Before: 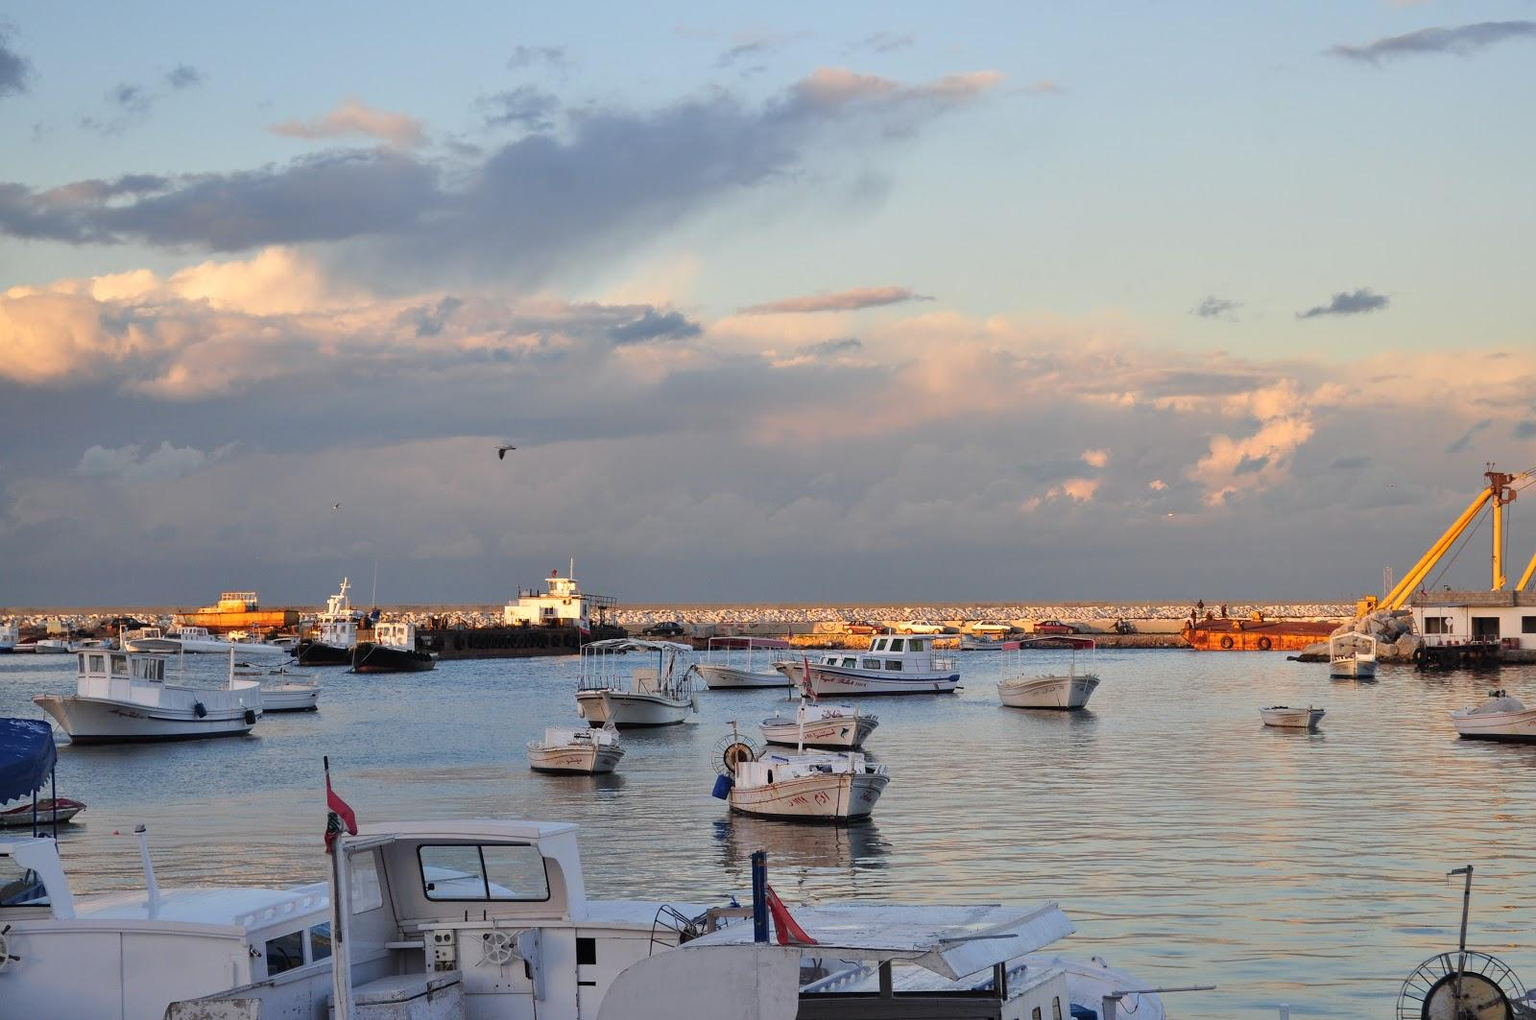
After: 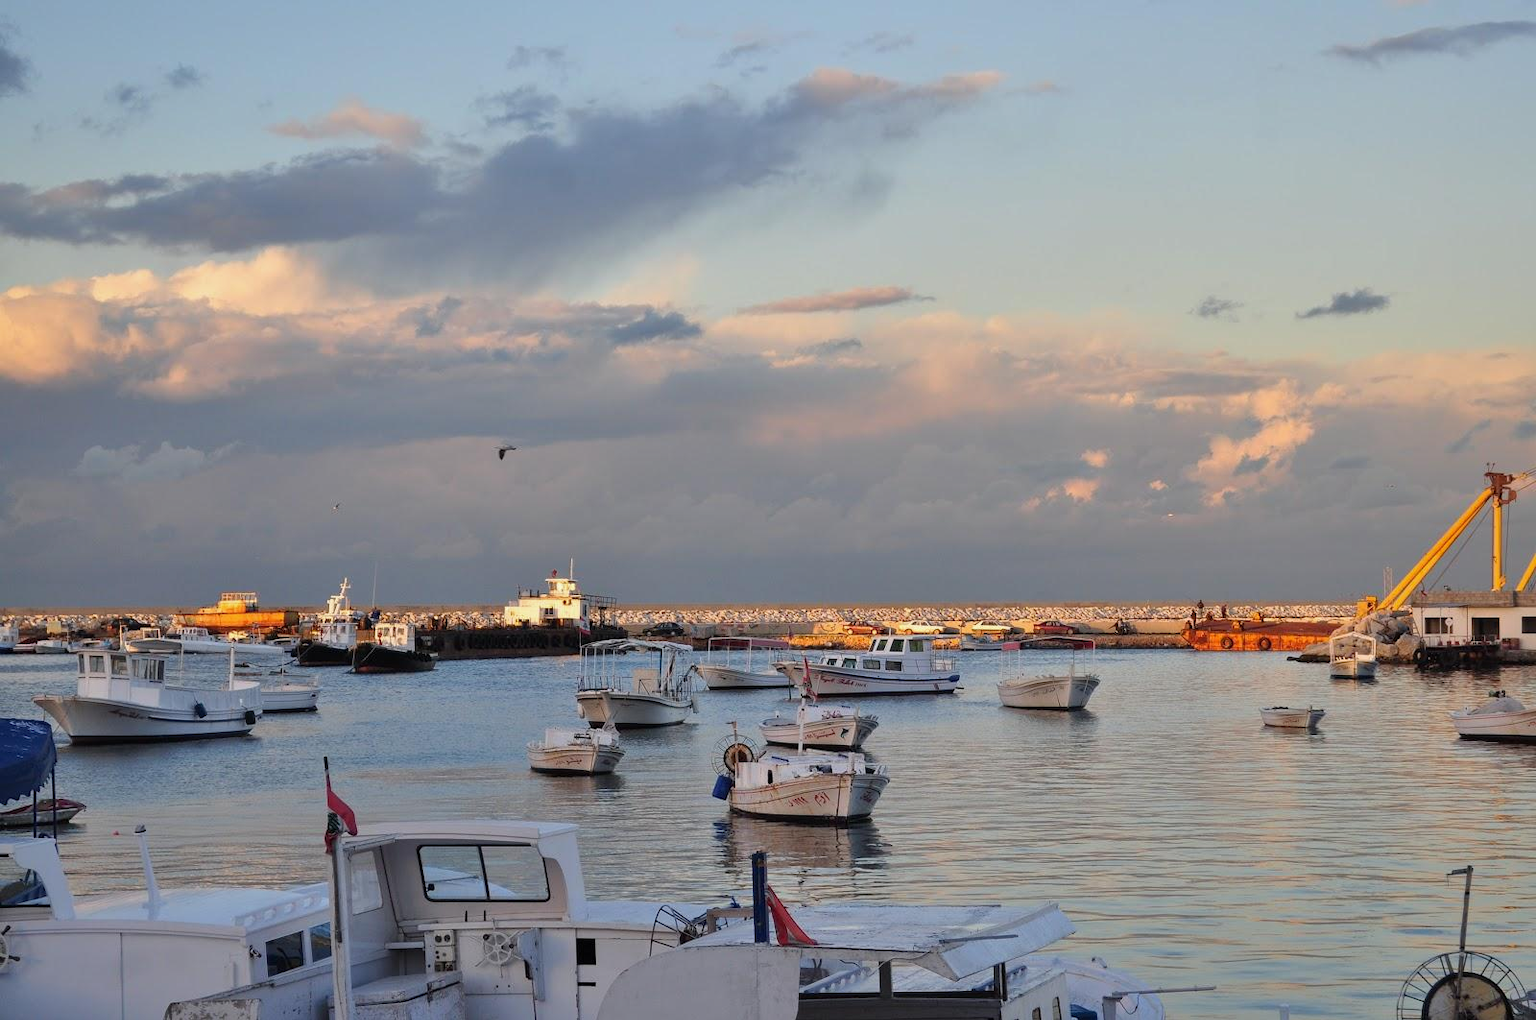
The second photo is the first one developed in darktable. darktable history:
shadows and highlights: shadows -20, white point adjustment -2, highlights -35
color correction: highlights a* 0.003, highlights b* -0.283
